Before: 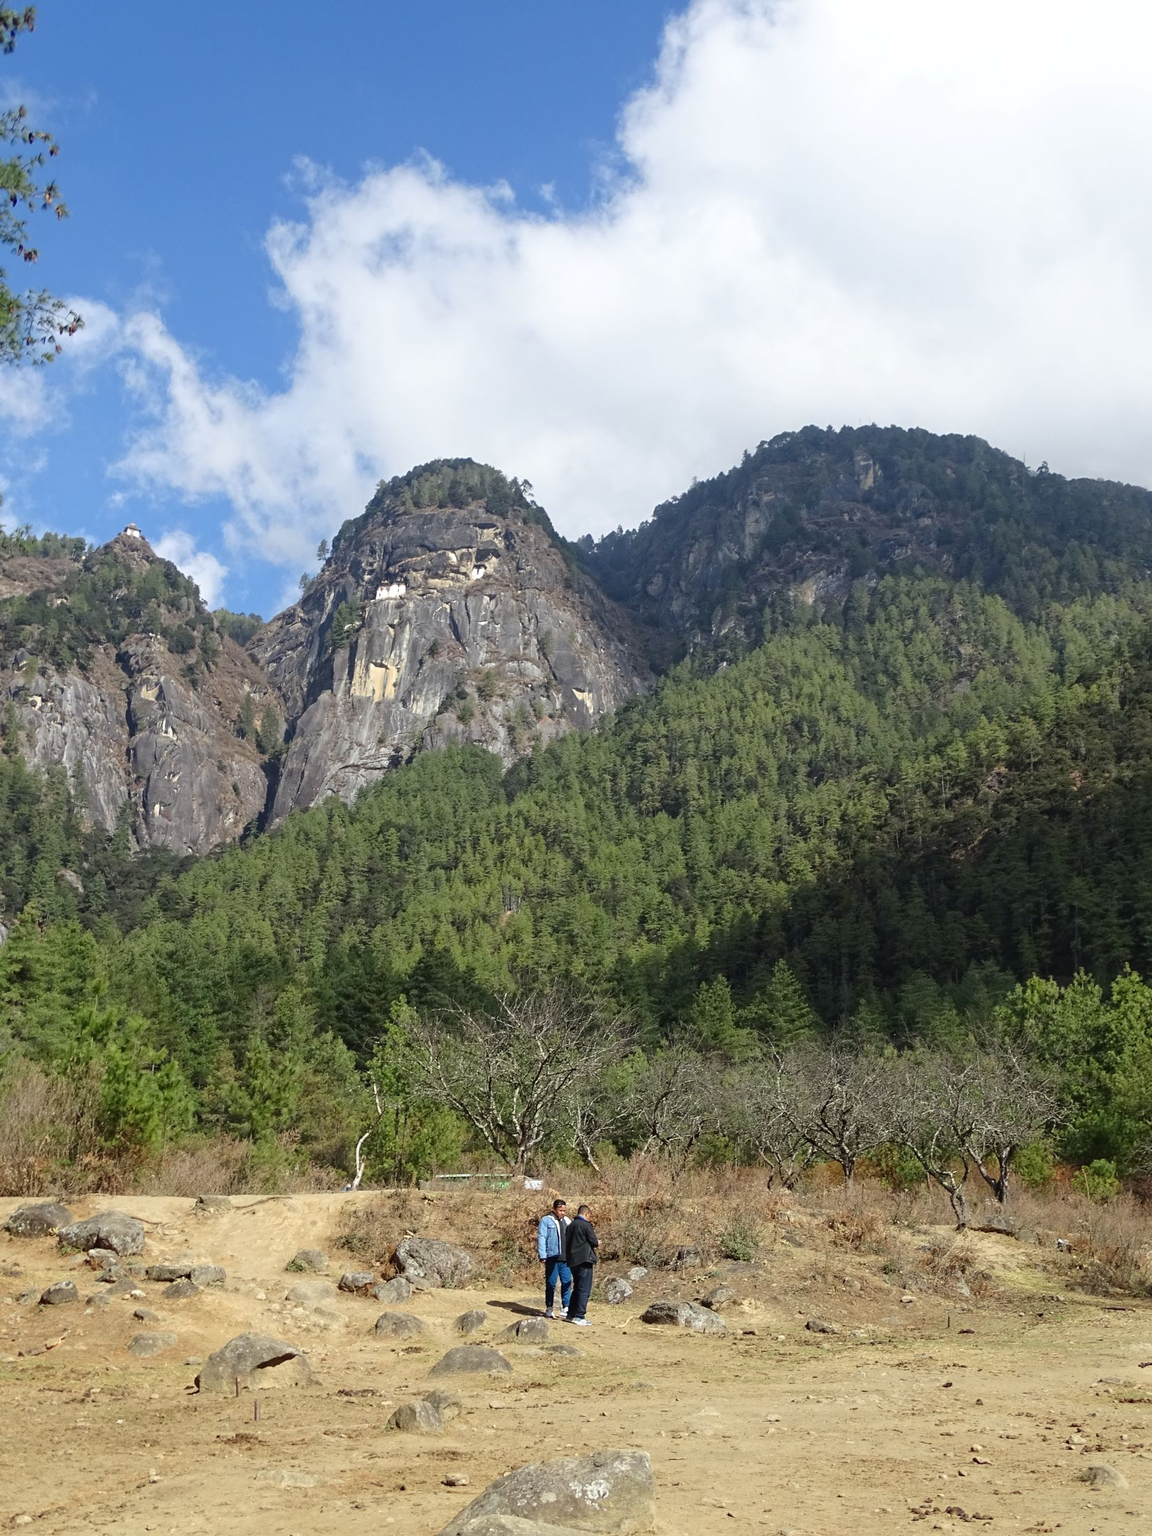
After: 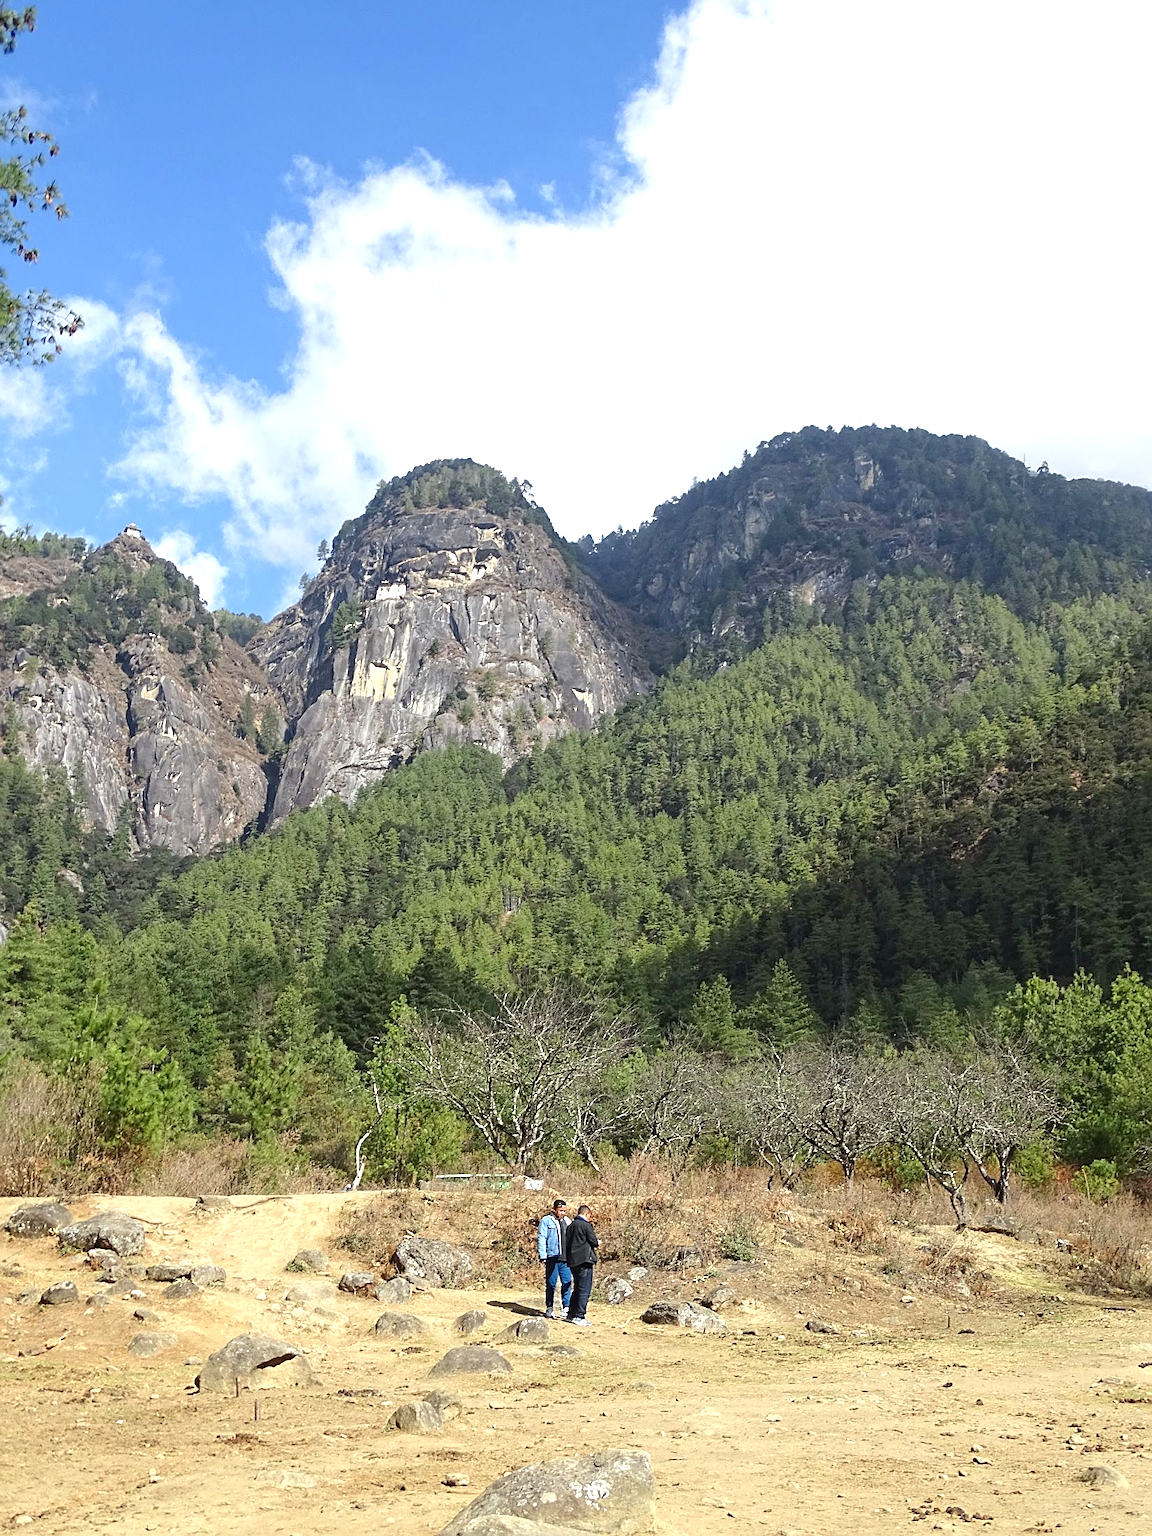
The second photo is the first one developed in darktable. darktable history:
exposure: exposure 0.602 EV, compensate exposure bias true, compensate highlight preservation false
sharpen: on, module defaults
